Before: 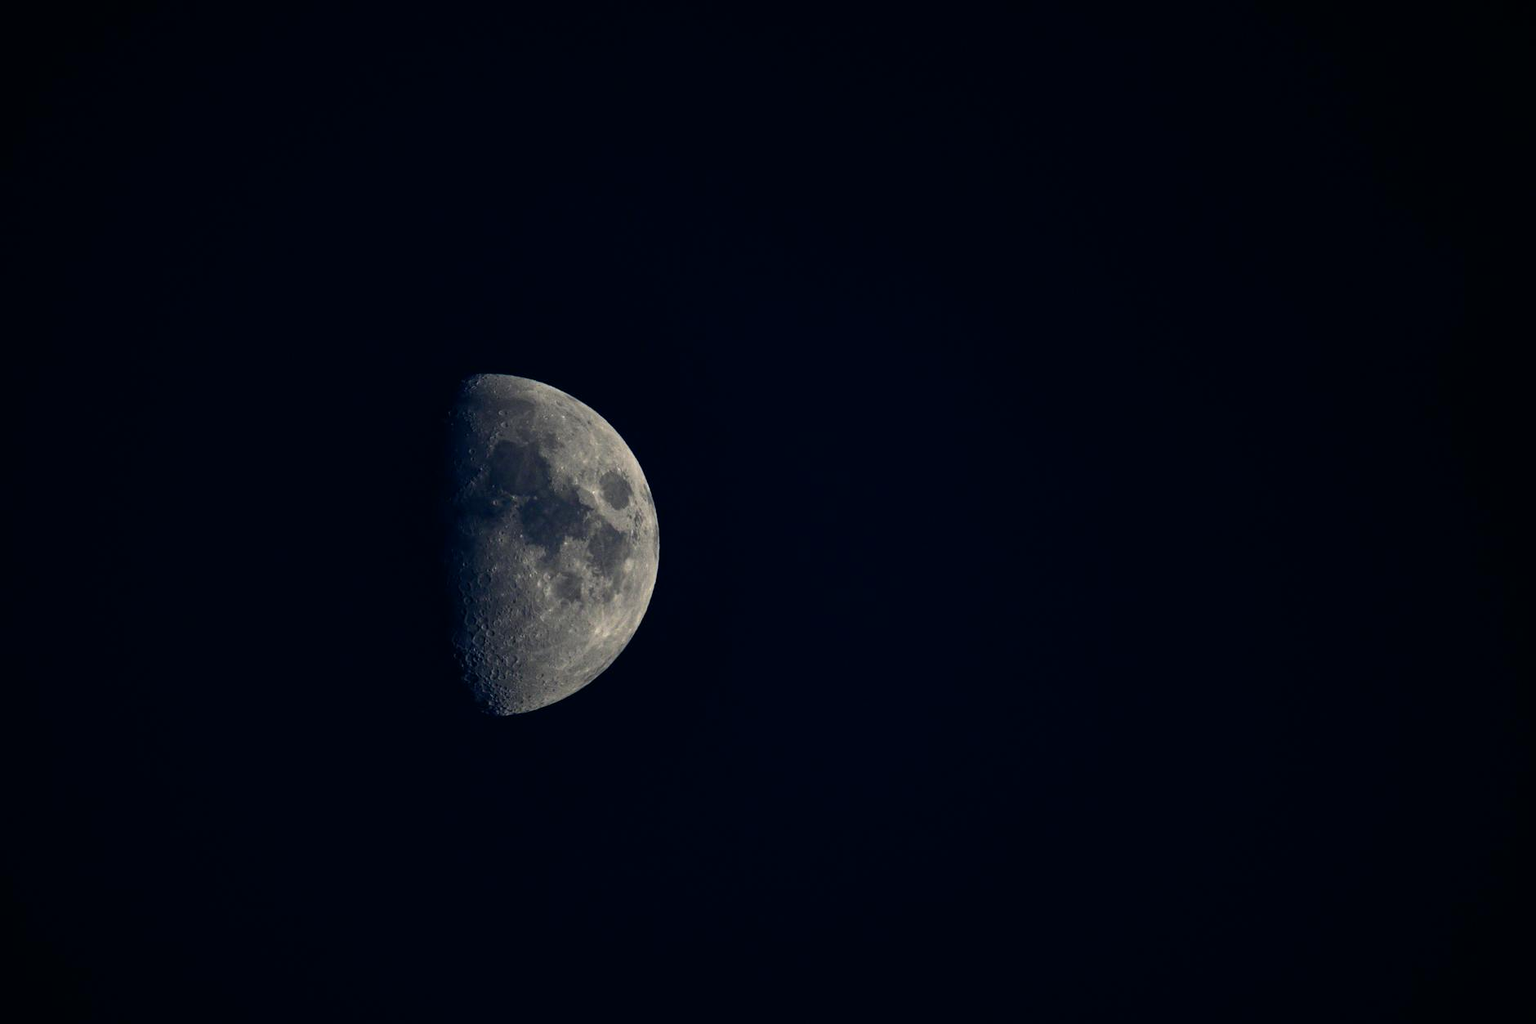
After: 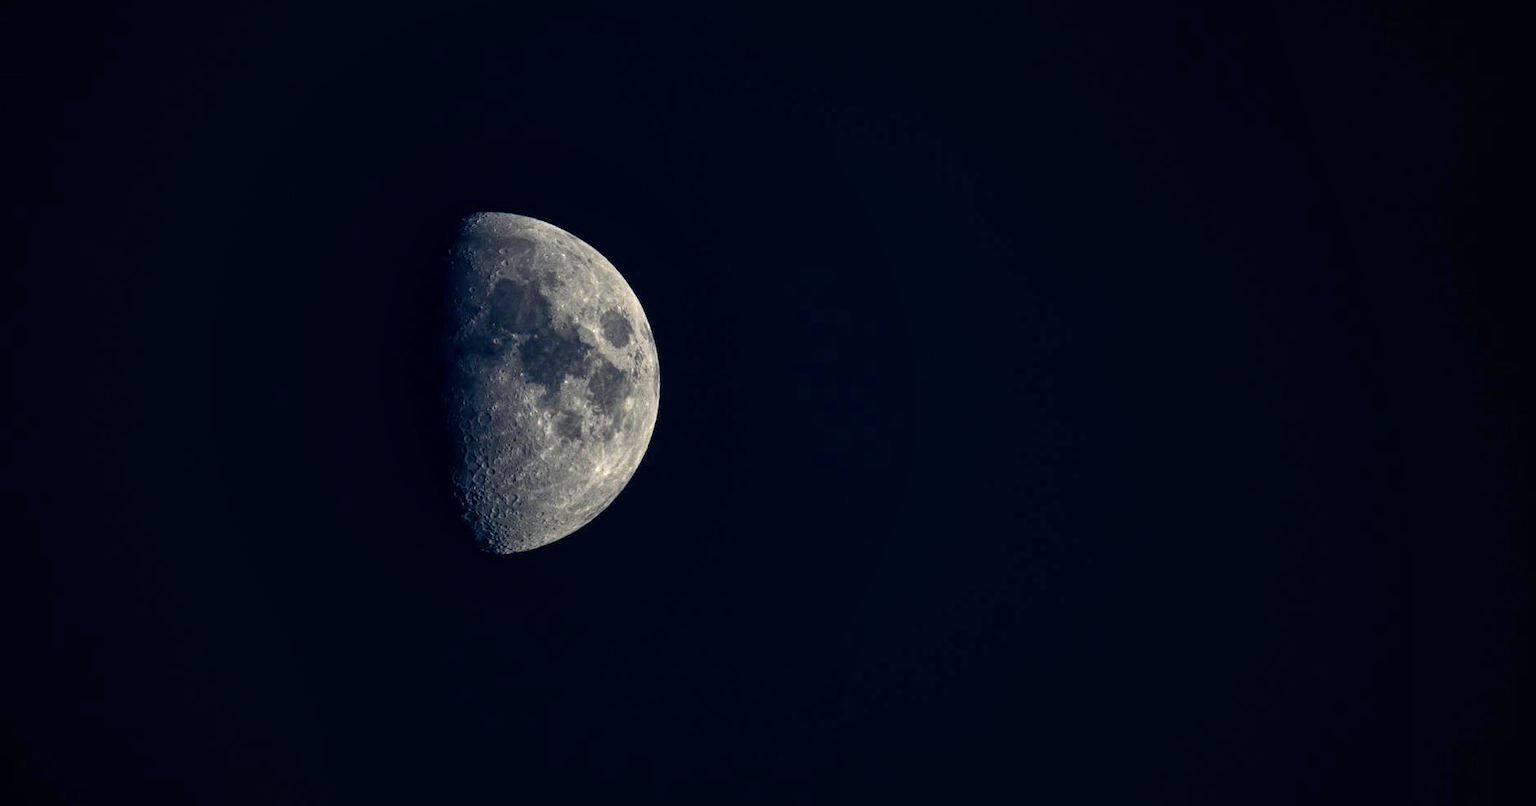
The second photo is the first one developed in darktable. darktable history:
exposure: exposure 0.608 EV, compensate highlight preservation false
crop and rotate: top 15.83%, bottom 5.404%
color zones: curves: ch0 [(0, 0.425) (0.143, 0.422) (0.286, 0.42) (0.429, 0.419) (0.571, 0.419) (0.714, 0.42) (0.857, 0.422) (1, 0.425)]
local contrast: highlights 97%, shadows 90%, detail 160%, midtone range 0.2
